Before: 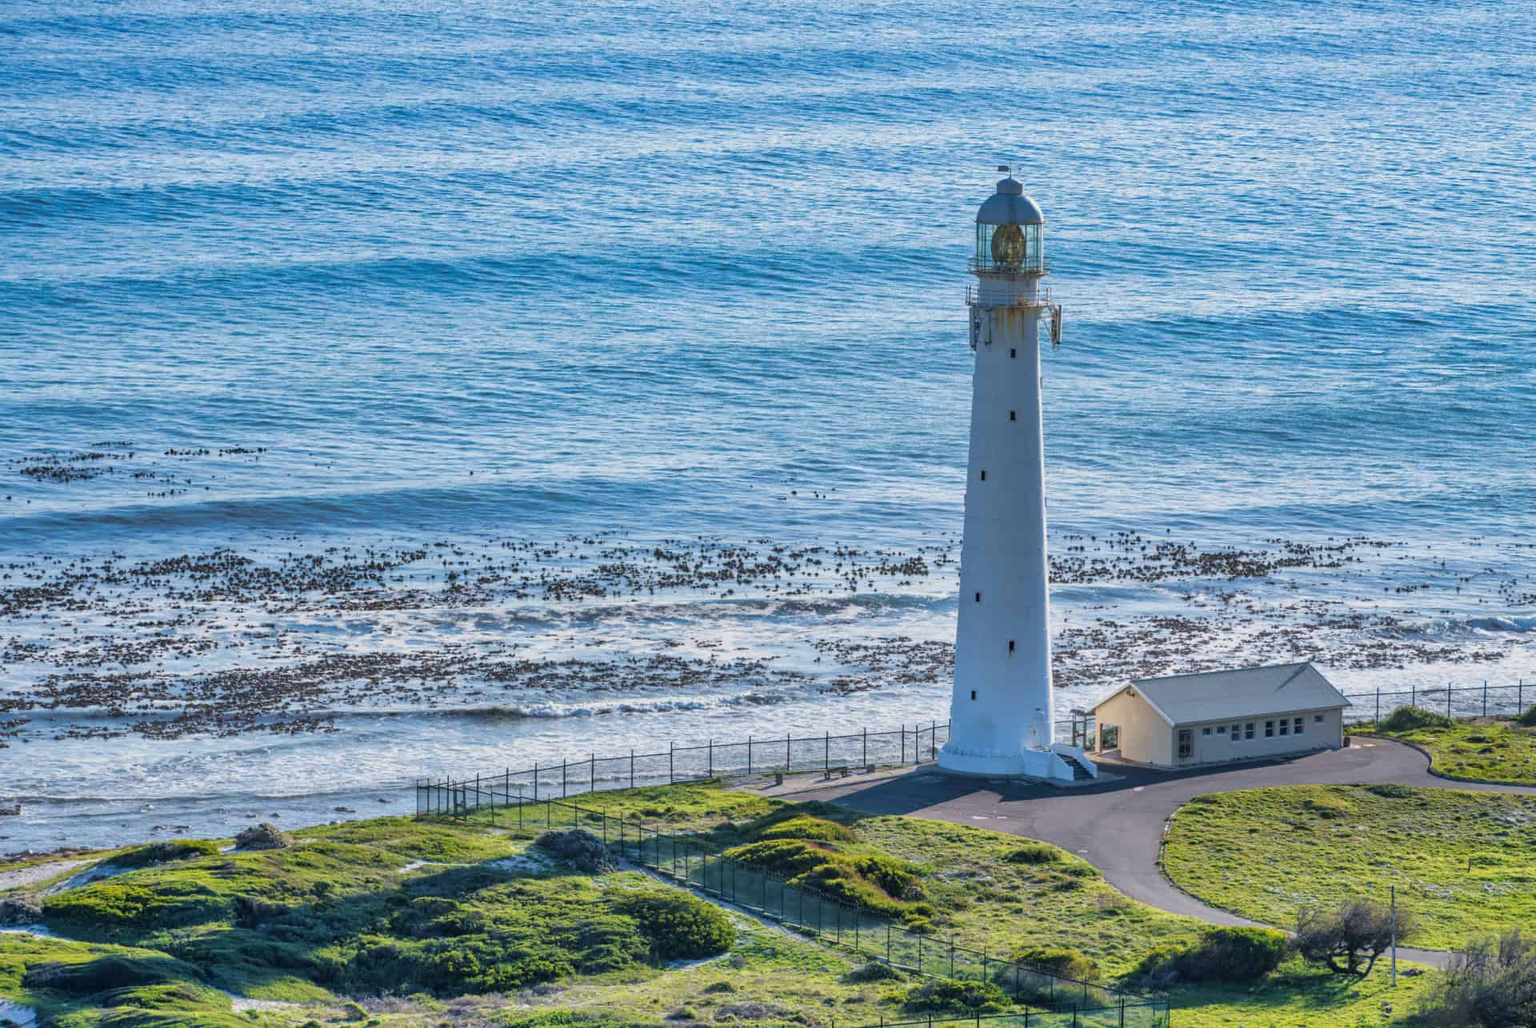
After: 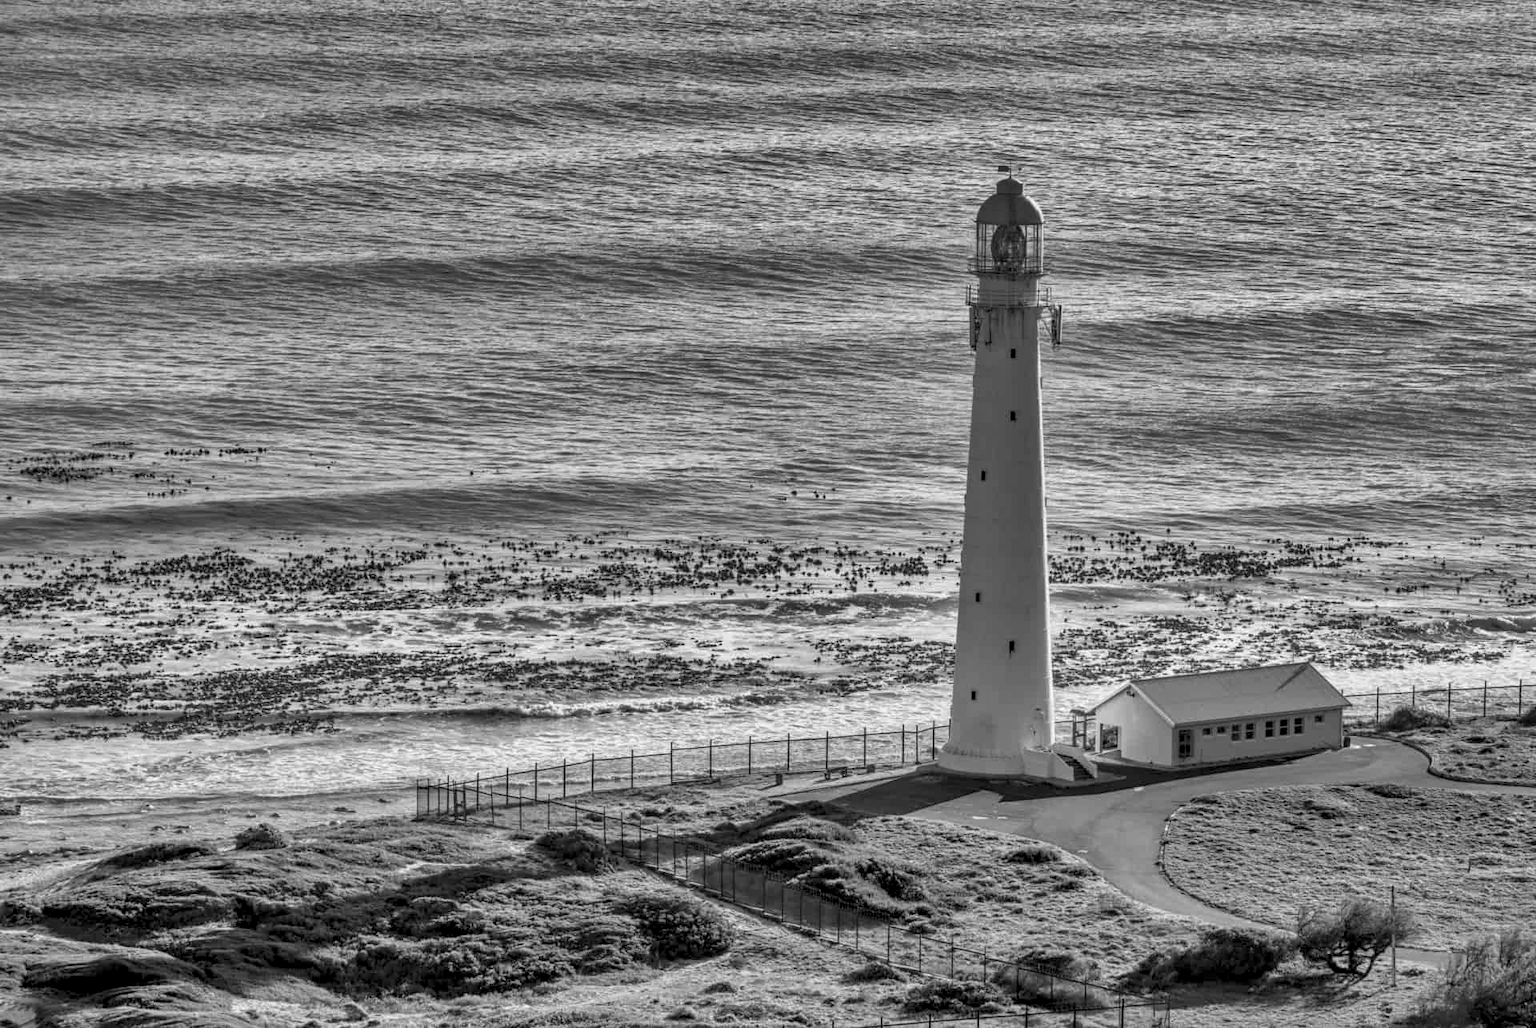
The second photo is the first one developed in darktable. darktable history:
exposure: black level correction 0.007, exposure 0.093 EV, compensate highlight preservation false
monochrome: a -11.7, b 1.62, size 0.5, highlights 0.38
local contrast: detail 130%
shadows and highlights: shadows 24.5, highlights -78.15, soften with gaussian
